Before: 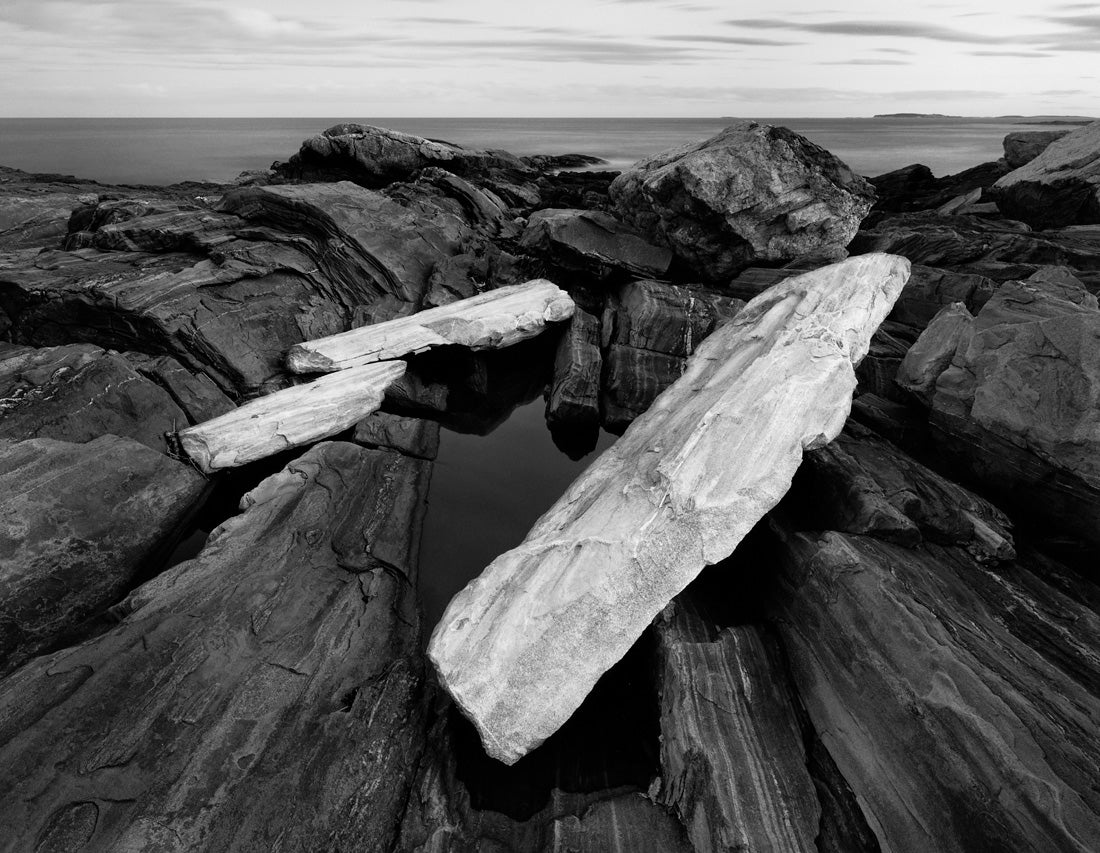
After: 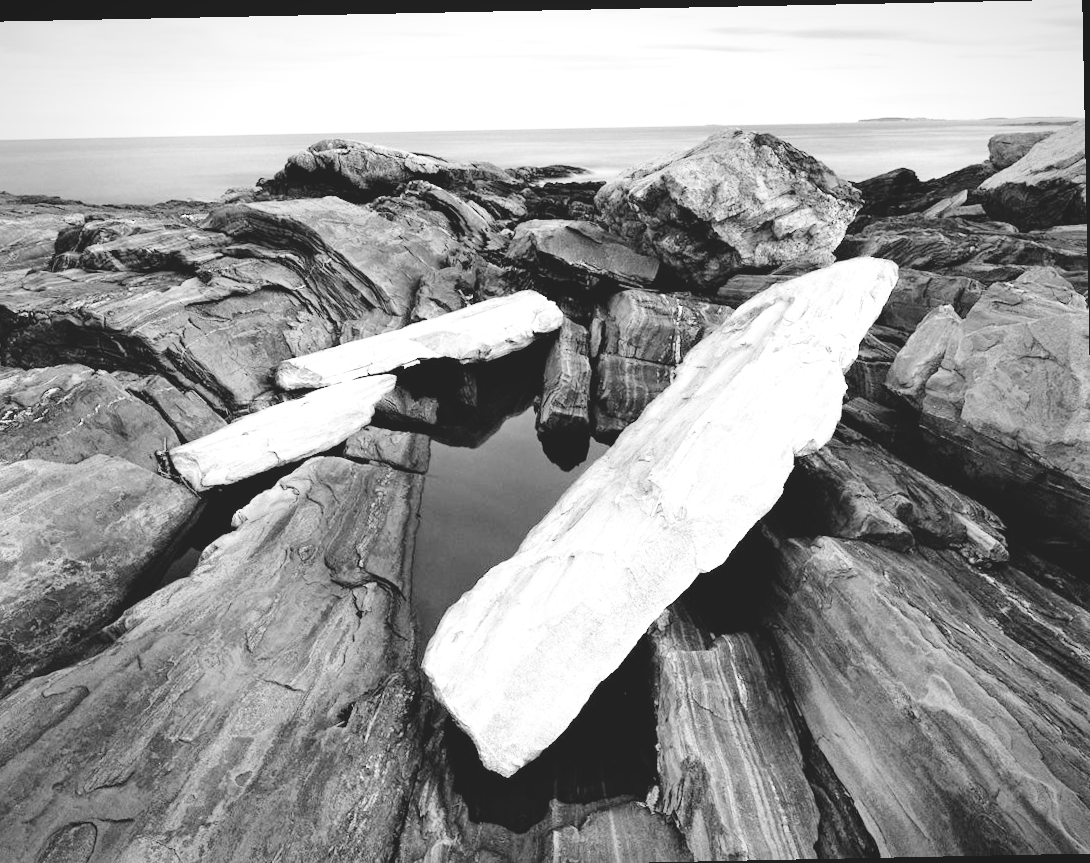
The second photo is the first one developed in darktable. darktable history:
crop and rotate: left 1.774%, right 0.633%, bottom 1.28%
vignetting: fall-off start 100%, brightness -0.282, width/height ratio 1.31
rotate and perspective: rotation -1.17°, automatic cropping off
colorize: saturation 60%, source mix 100%
exposure: exposure 2.04 EV, compensate highlight preservation false
filmic rgb: black relative exposure -7.65 EV, white relative exposure 4.56 EV, hardness 3.61
monochrome: a 79.32, b 81.83, size 1.1
white balance: red 1.138, green 0.996, blue 0.812
